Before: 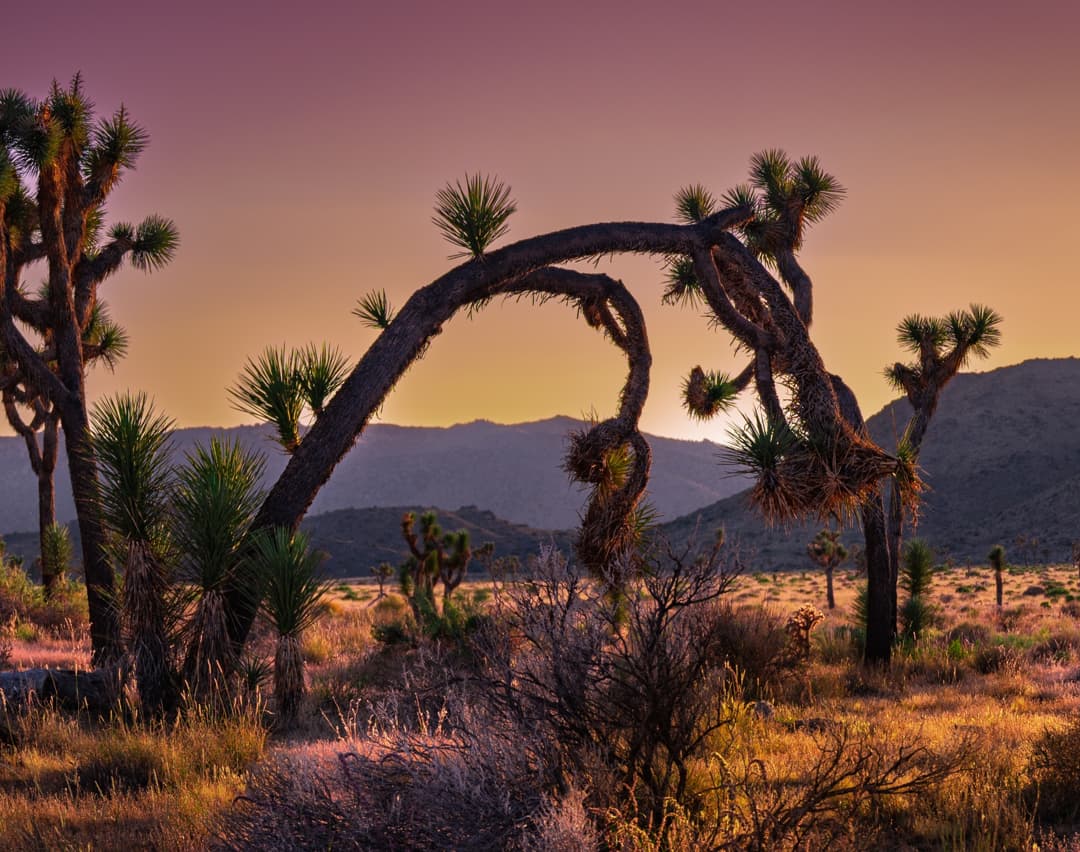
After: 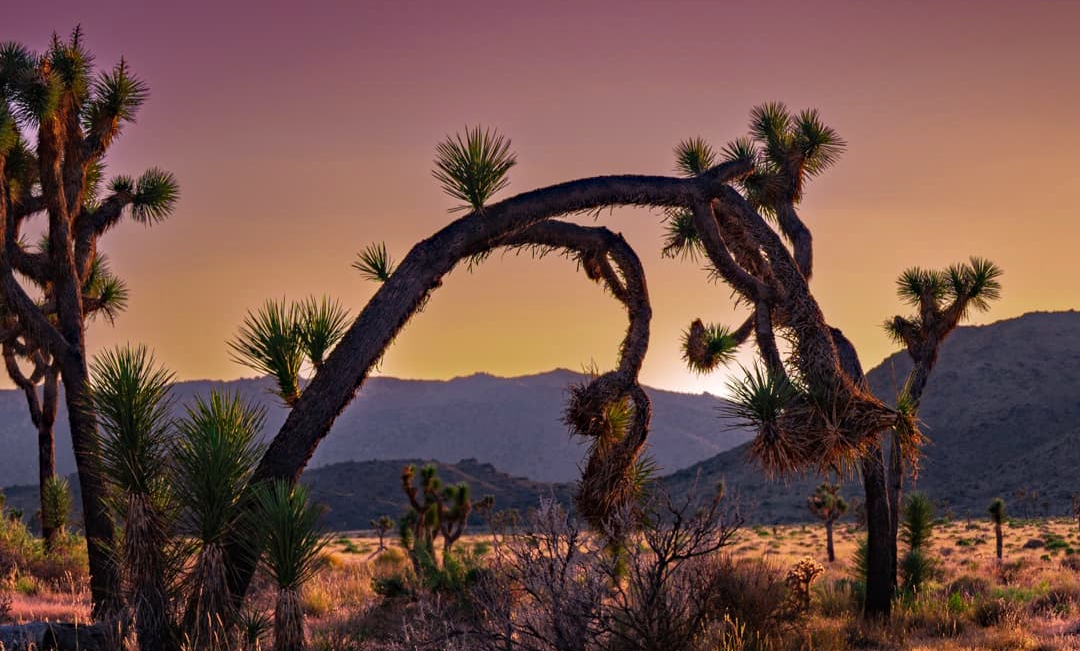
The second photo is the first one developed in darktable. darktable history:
crop: top 5.608%, bottom 17.882%
haze removal: compatibility mode true, adaptive false
